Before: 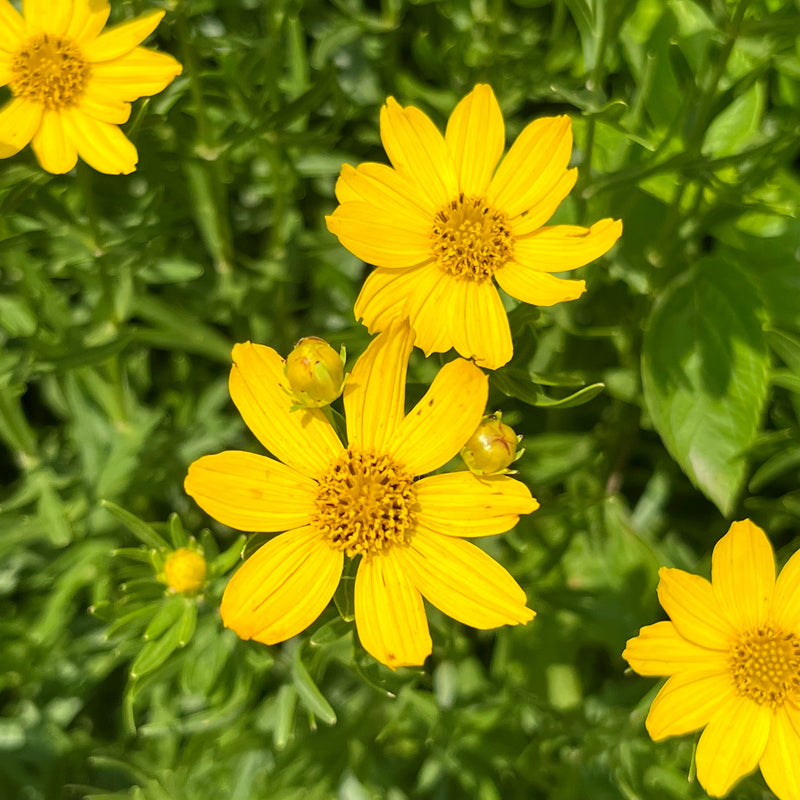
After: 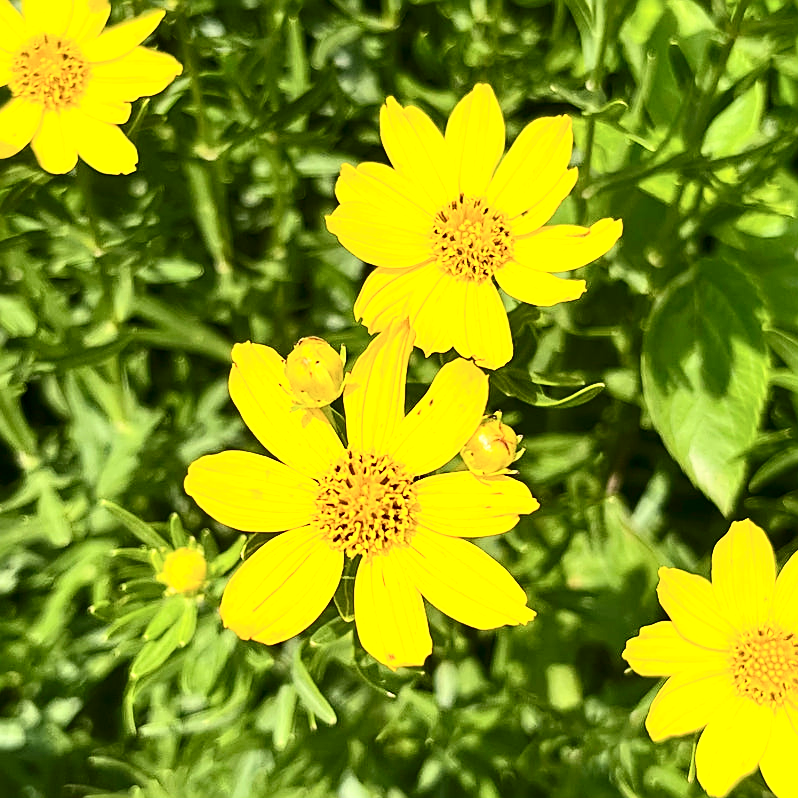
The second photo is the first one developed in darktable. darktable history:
exposure: exposure 0.6 EV, compensate highlight preservation false
sharpen: on, module defaults
crop: top 0.05%, bottom 0.098%
contrast brightness saturation: contrast 0.28
